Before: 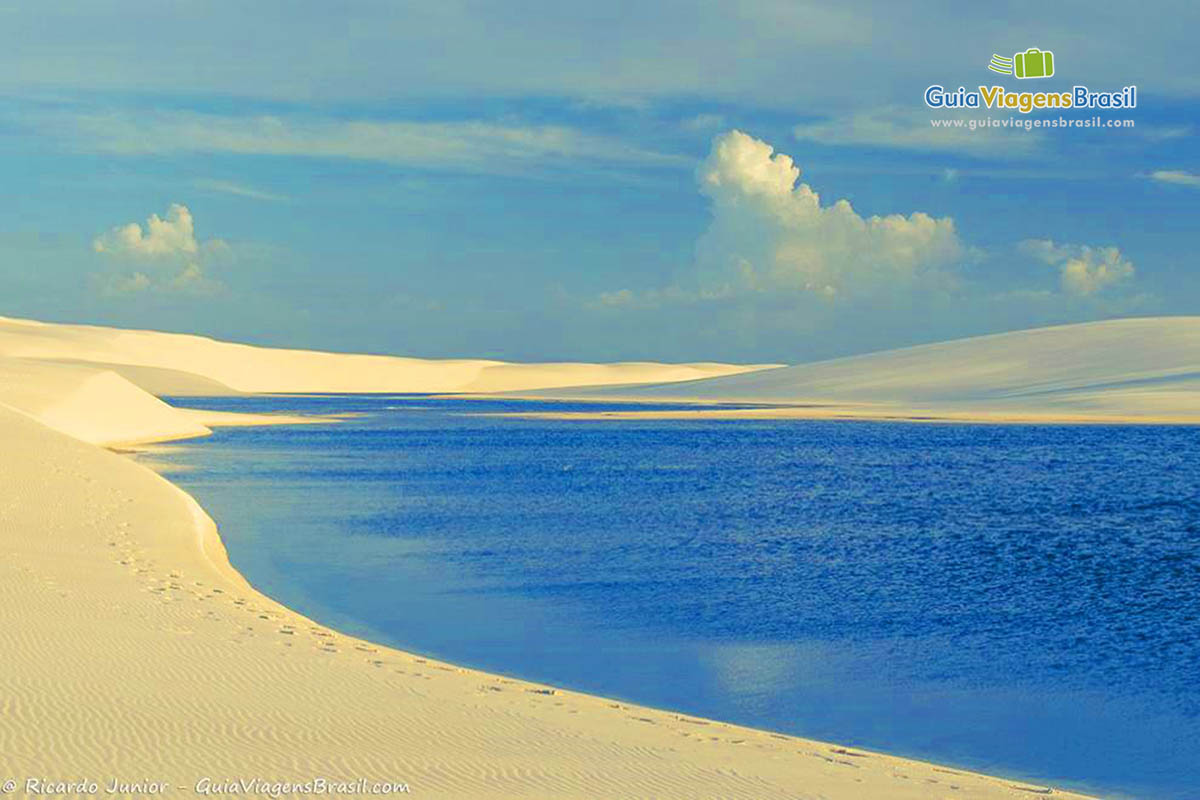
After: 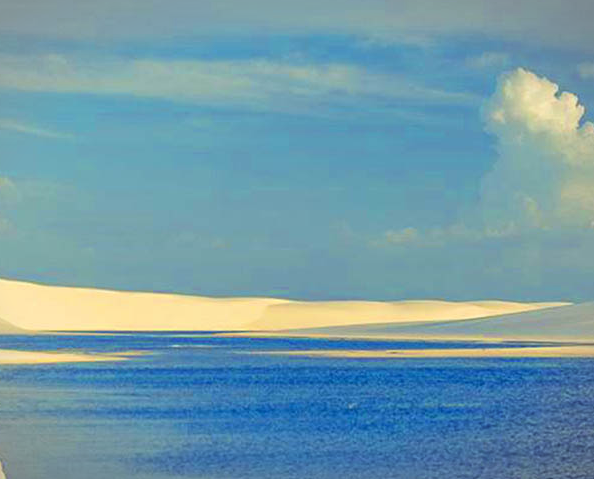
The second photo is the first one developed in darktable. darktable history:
crop: left 17.938%, top 7.752%, right 32.513%, bottom 32.281%
vignetting: fall-off start 100.4%, brightness -0.27, width/height ratio 1.32
